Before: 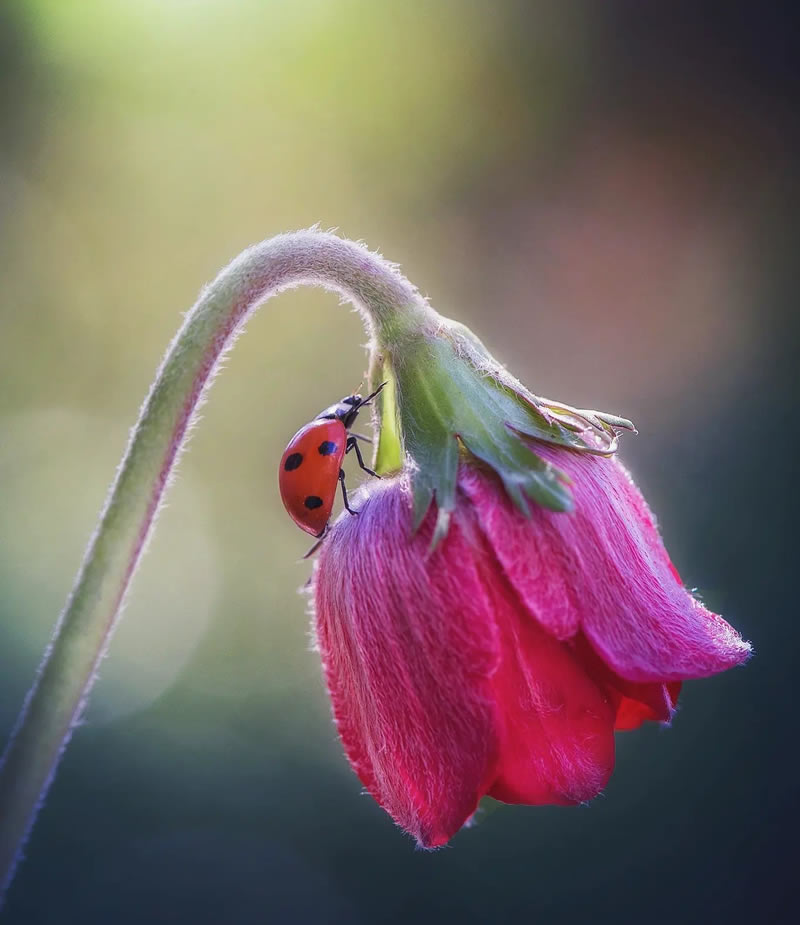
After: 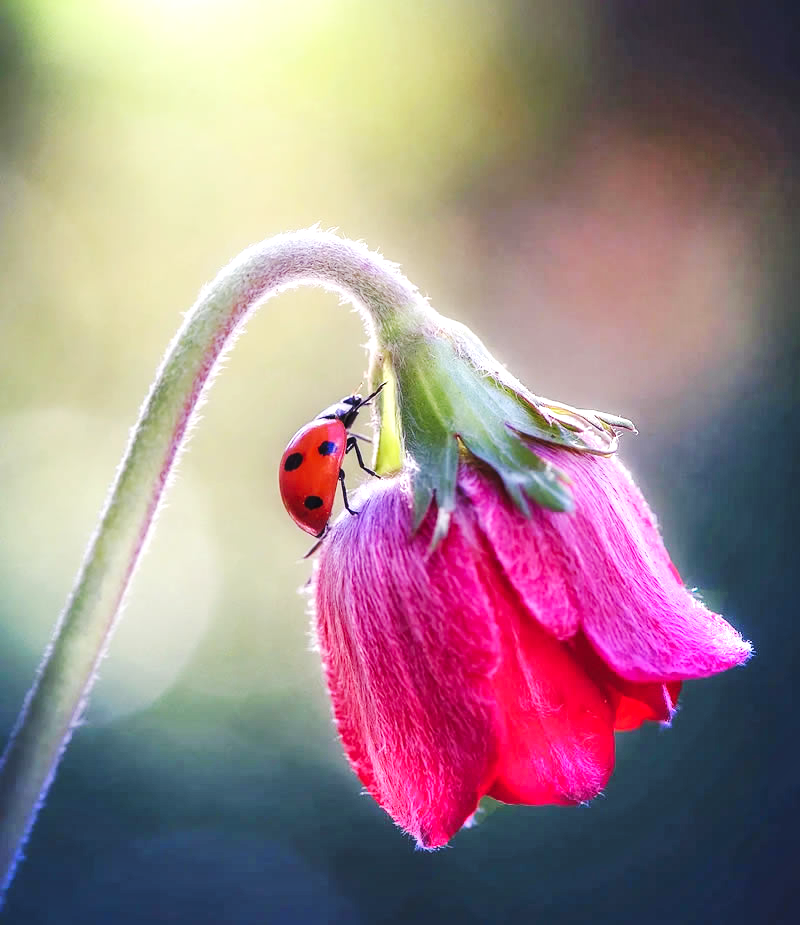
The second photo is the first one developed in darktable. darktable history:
shadows and highlights: radius 111.49, shadows 51.56, white point adjustment 9, highlights -3.33, soften with gaussian
base curve: curves: ch0 [(0, 0) (0.036, 0.025) (0.121, 0.166) (0.206, 0.329) (0.605, 0.79) (1, 1)], preserve colors none
